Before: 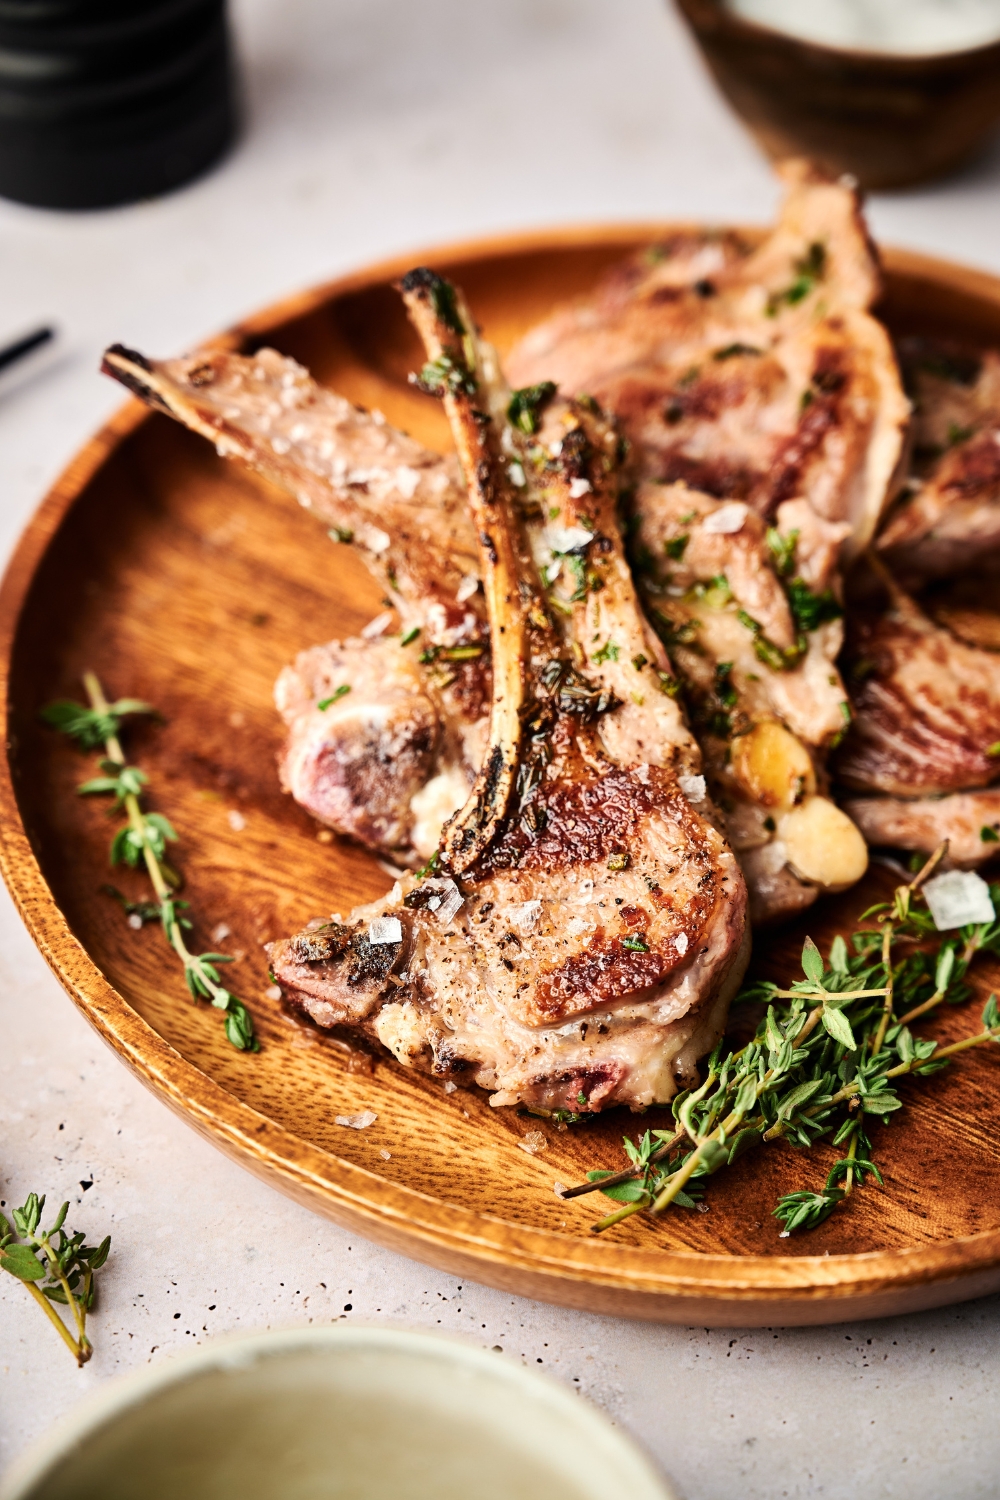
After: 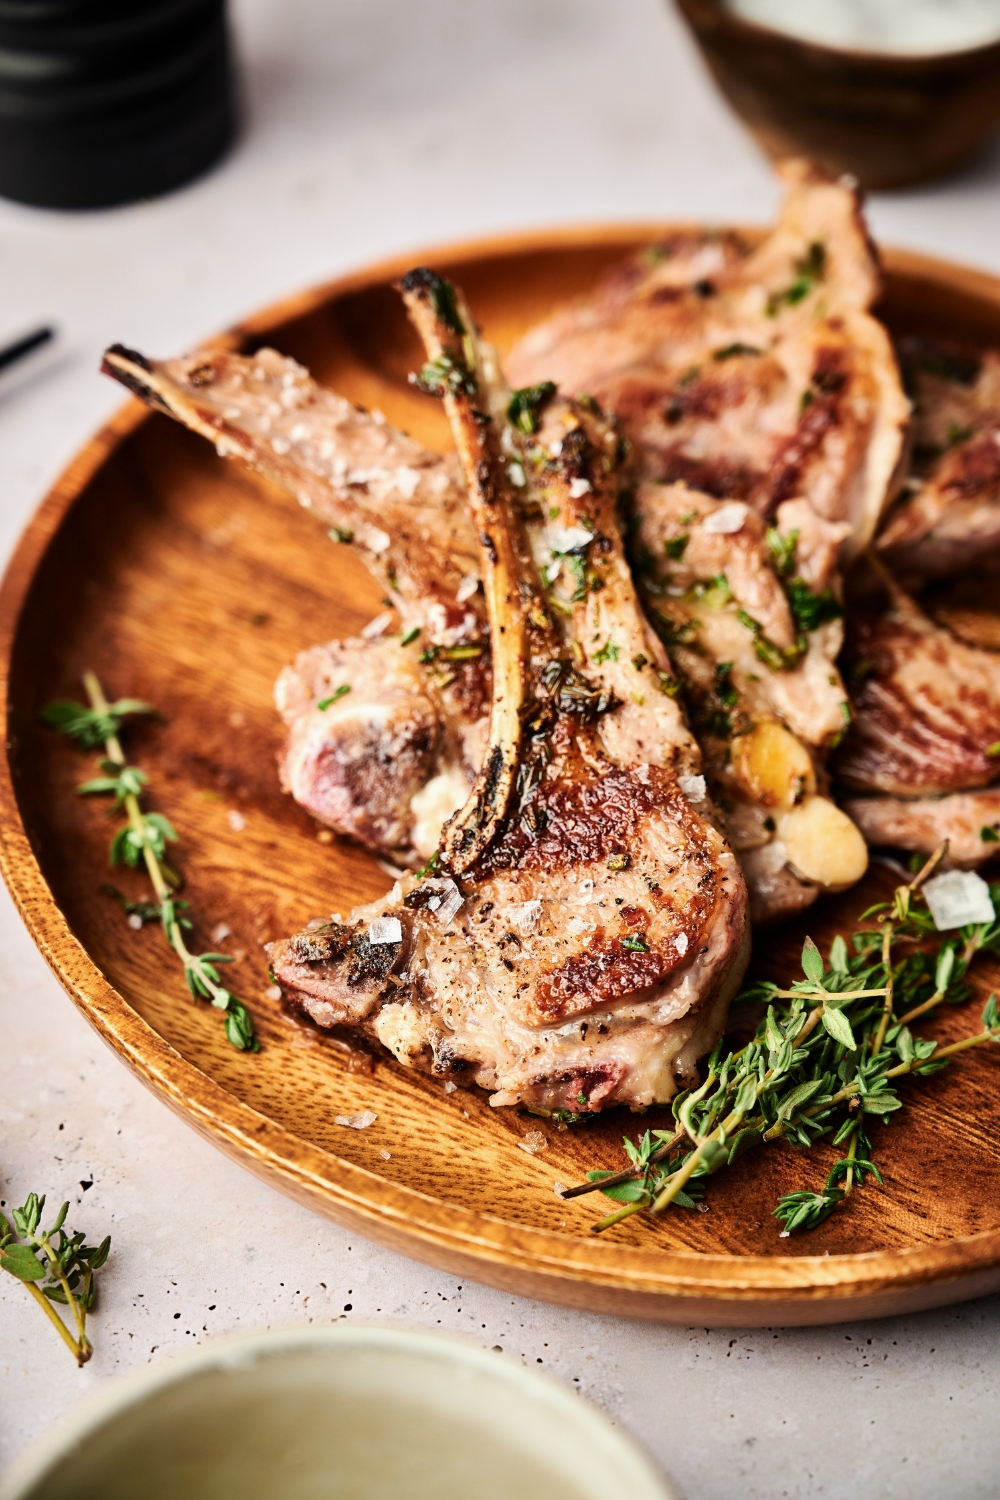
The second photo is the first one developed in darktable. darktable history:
exposure: exposure -0.061 EV, compensate highlight preservation false
